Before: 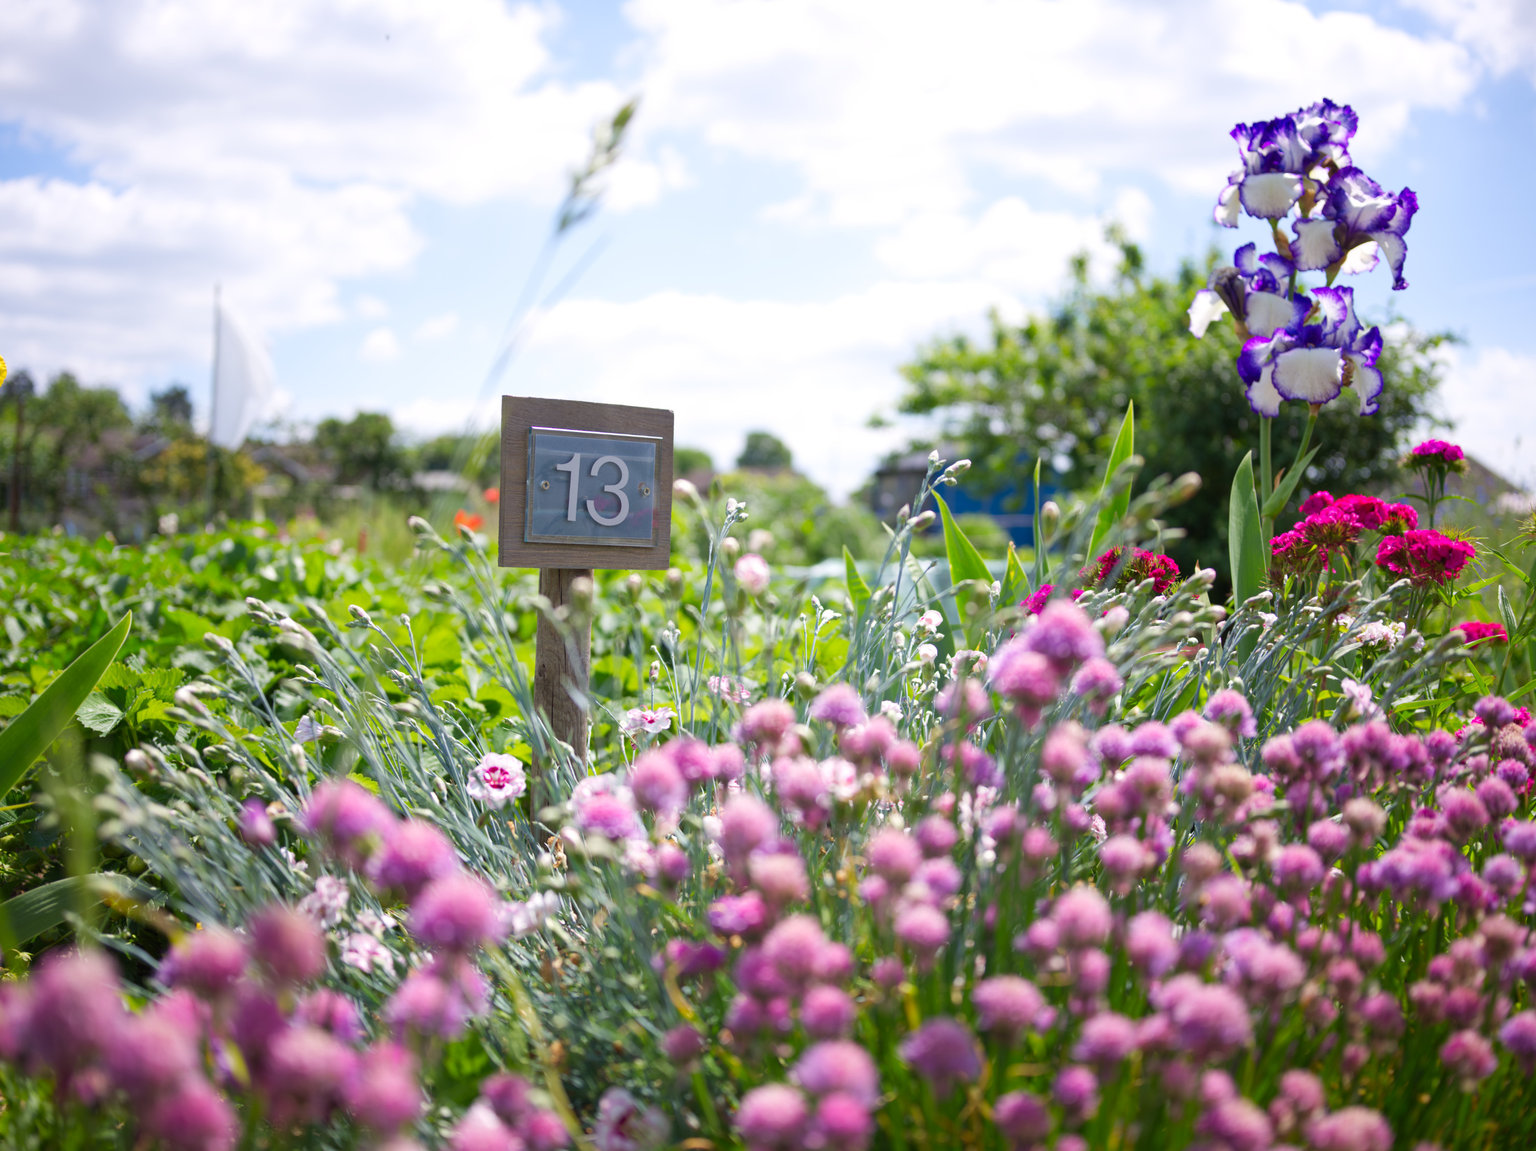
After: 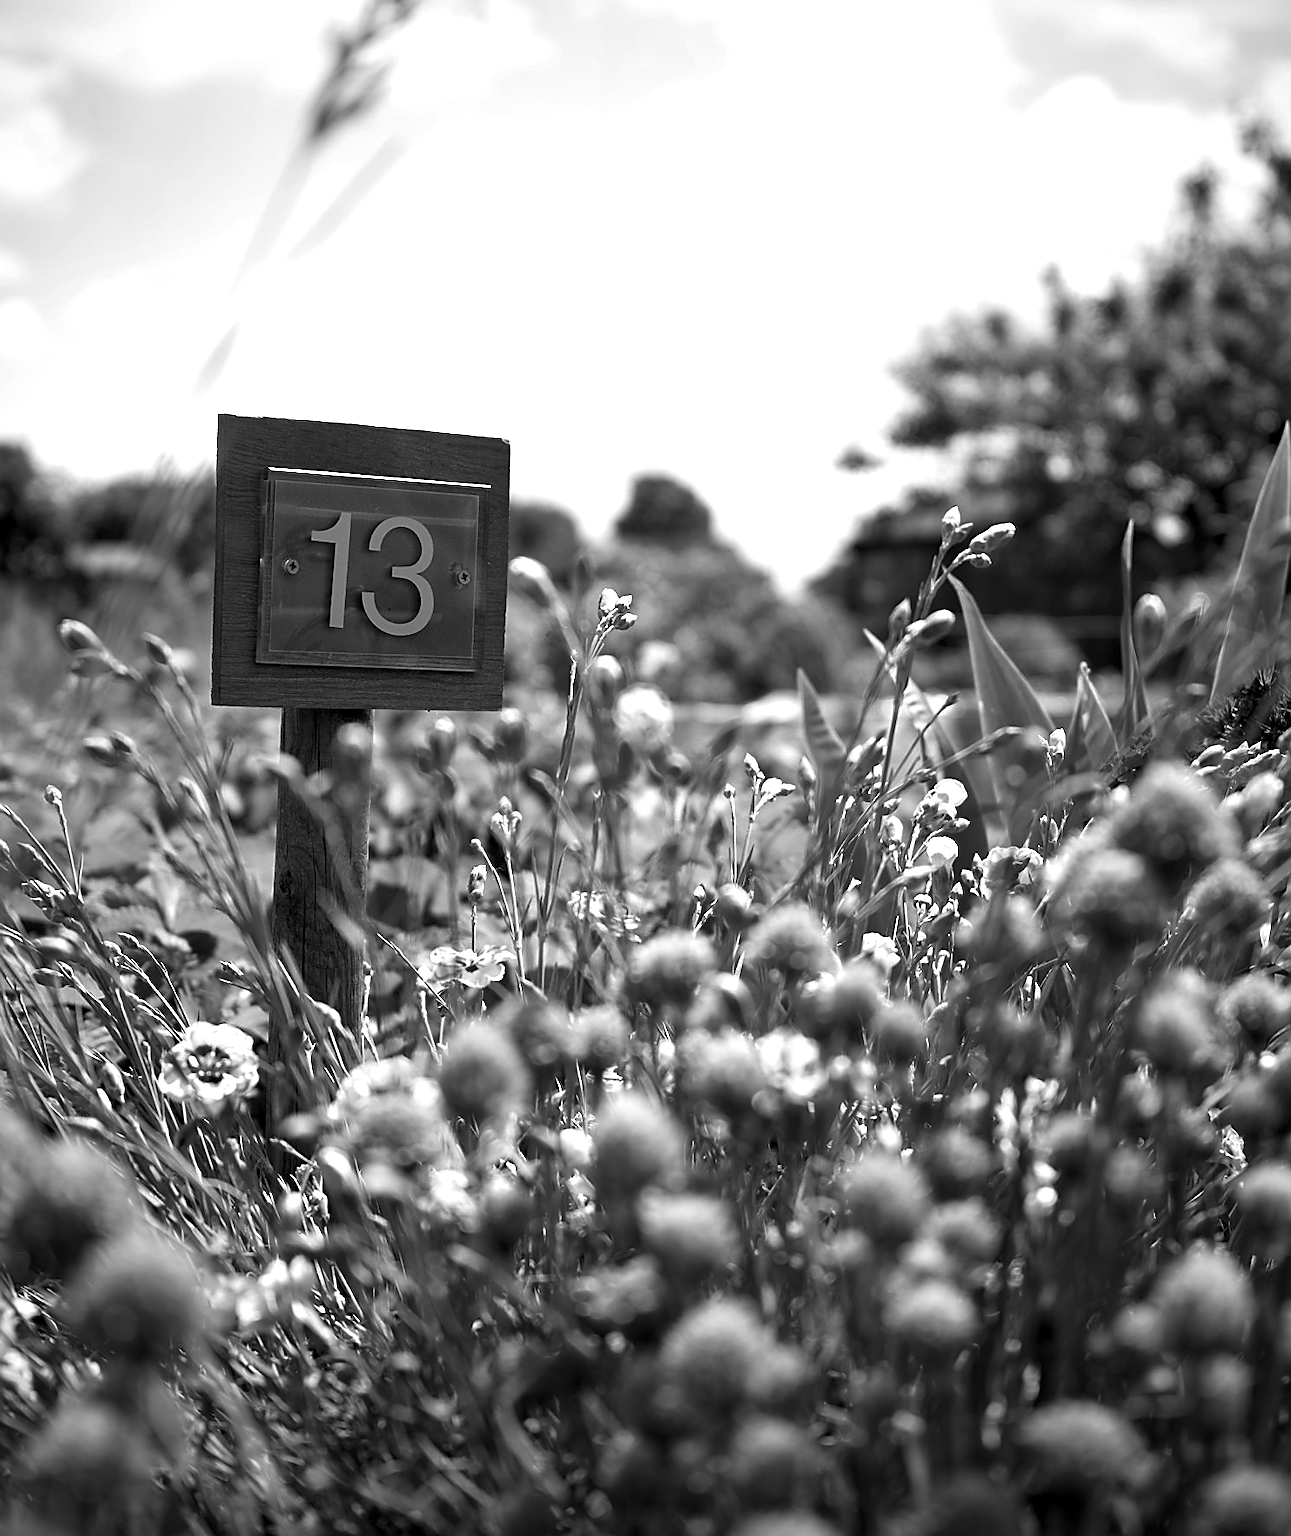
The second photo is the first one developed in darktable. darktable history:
exposure: exposure 0.191 EV, compensate highlight preservation false
crop and rotate: angle 0.02°, left 24.353%, top 13.219%, right 26.156%, bottom 8.224%
contrast brightness saturation: contrast -0.03, brightness -0.59, saturation -1
sharpen: radius 1.4, amount 1.25, threshold 0.7
rgb levels: levels [[0.029, 0.461, 0.922], [0, 0.5, 1], [0, 0.5, 1]]
shadows and highlights: shadows 43.06, highlights 6.94
color balance: output saturation 110%
vignetting: fall-off radius 60.92%
